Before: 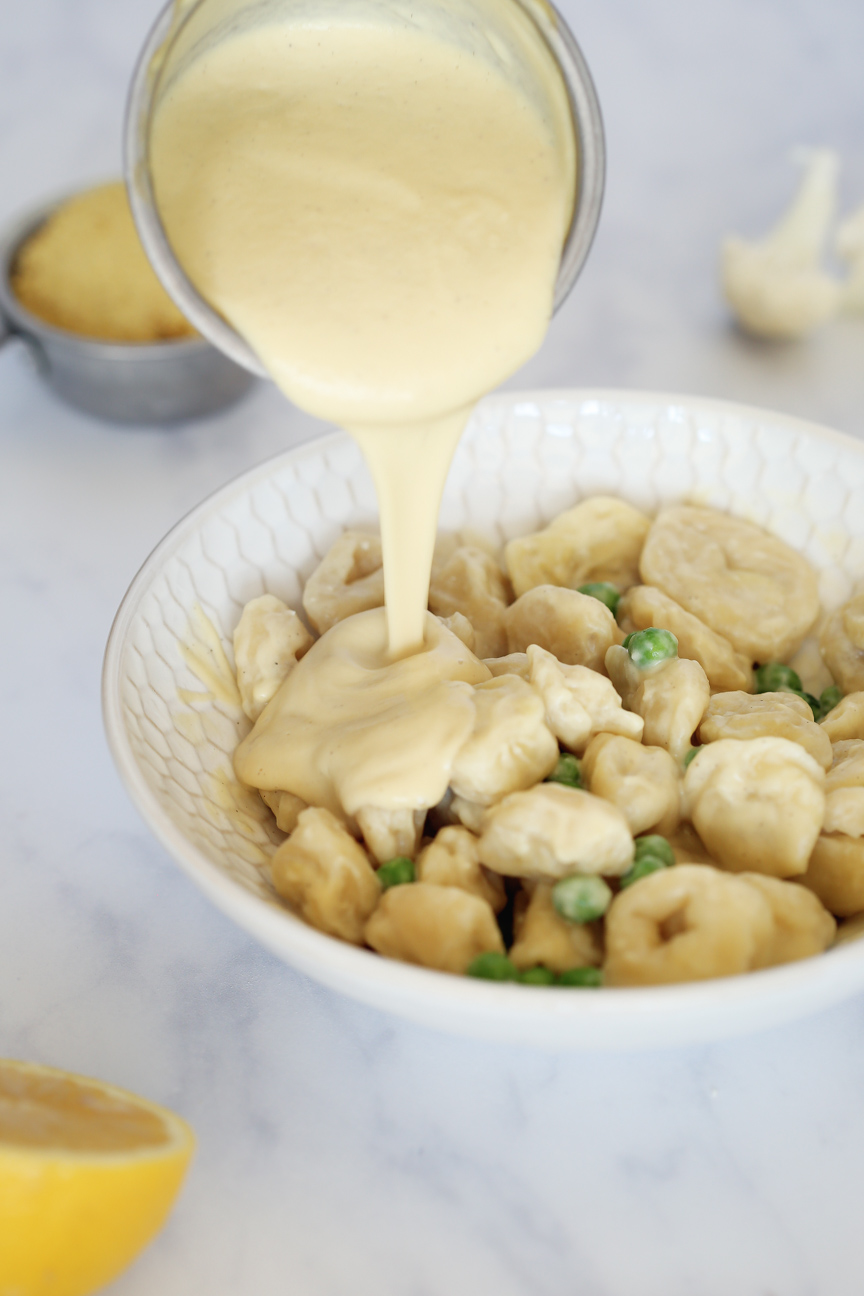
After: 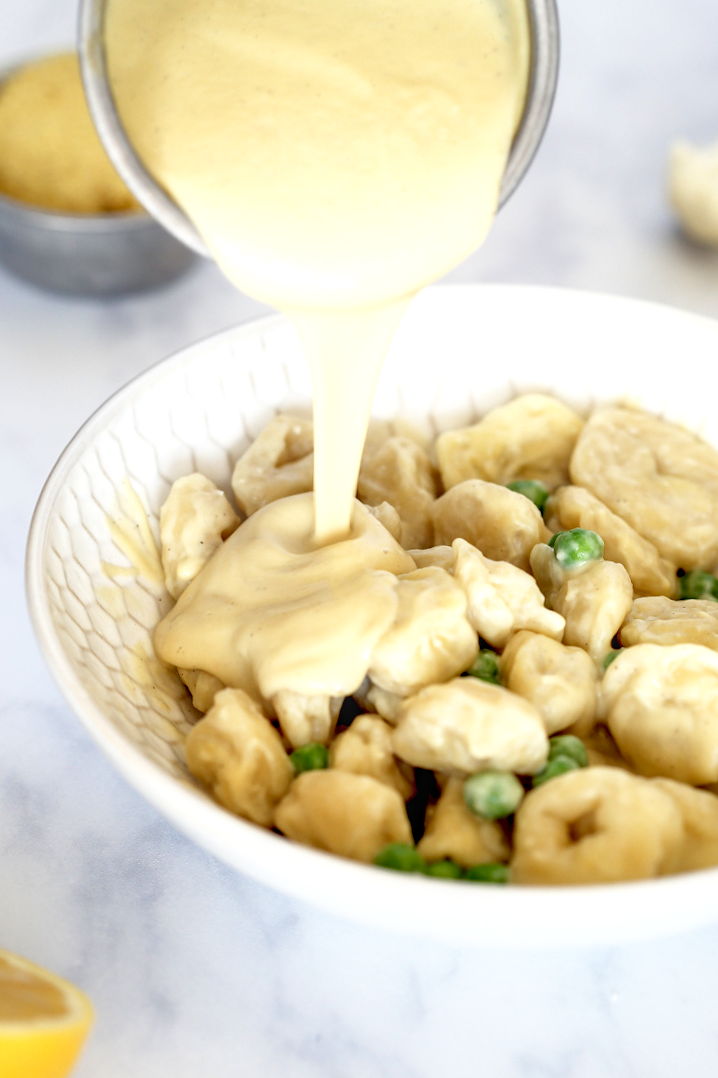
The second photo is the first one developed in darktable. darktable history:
base curve: curves: ch0 [(0.017, 0) (0.425, 0.441) (0.844, 0.933) (1, 1)], preserve colors none
crop and rotate: angle -3.27°, left 5.211%, top 5.211%, right 4.607%, bottom 4.607%
rgb levels: levels [[0.01, 0.419, 0.839], [0, 0.5, 1], [0, 0.5, 1]]
local contrast: on, module defaults
